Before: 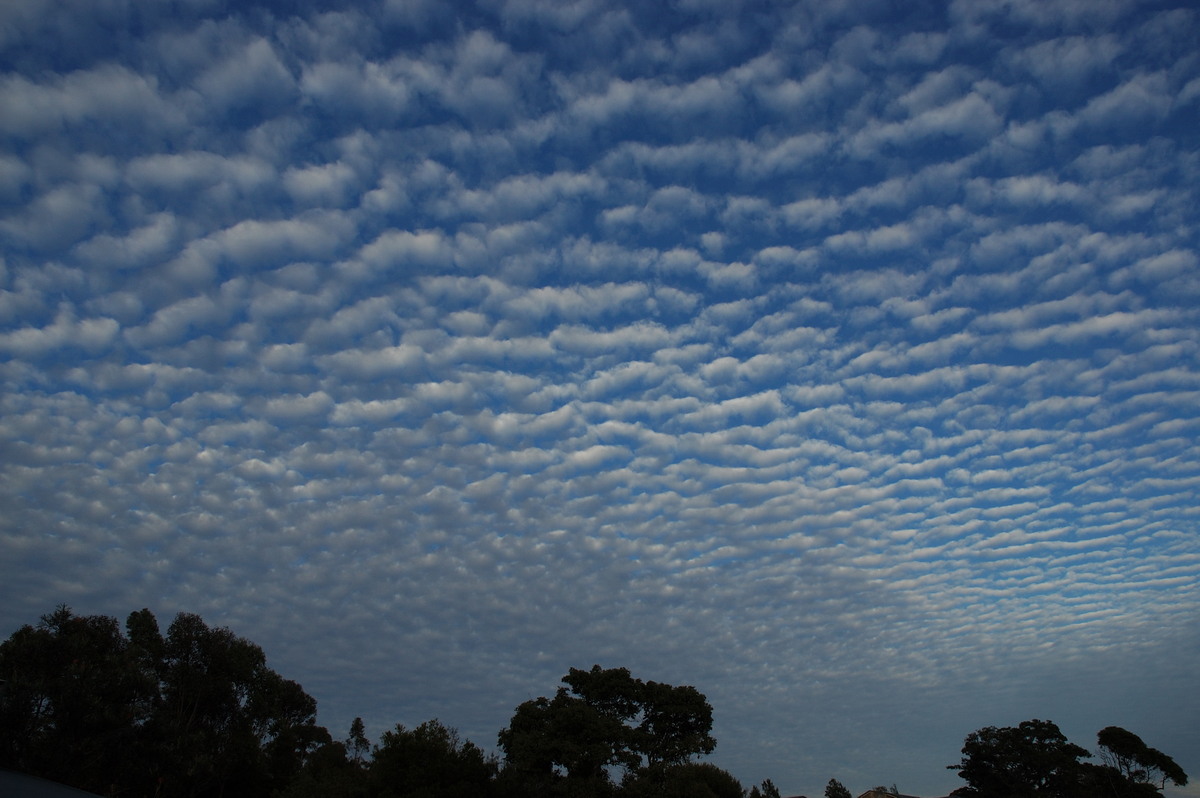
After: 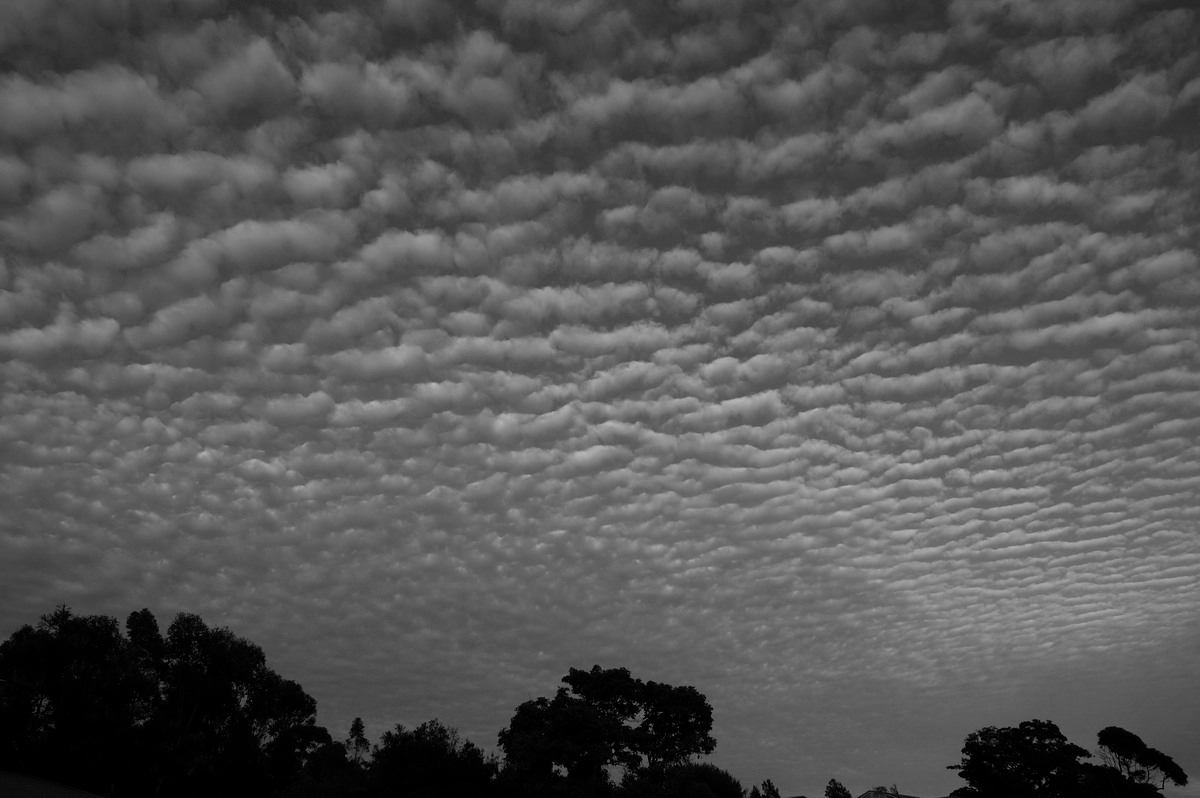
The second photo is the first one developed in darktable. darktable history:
monochrome: on, module defaults
exposure: exposure -0.05 EV
